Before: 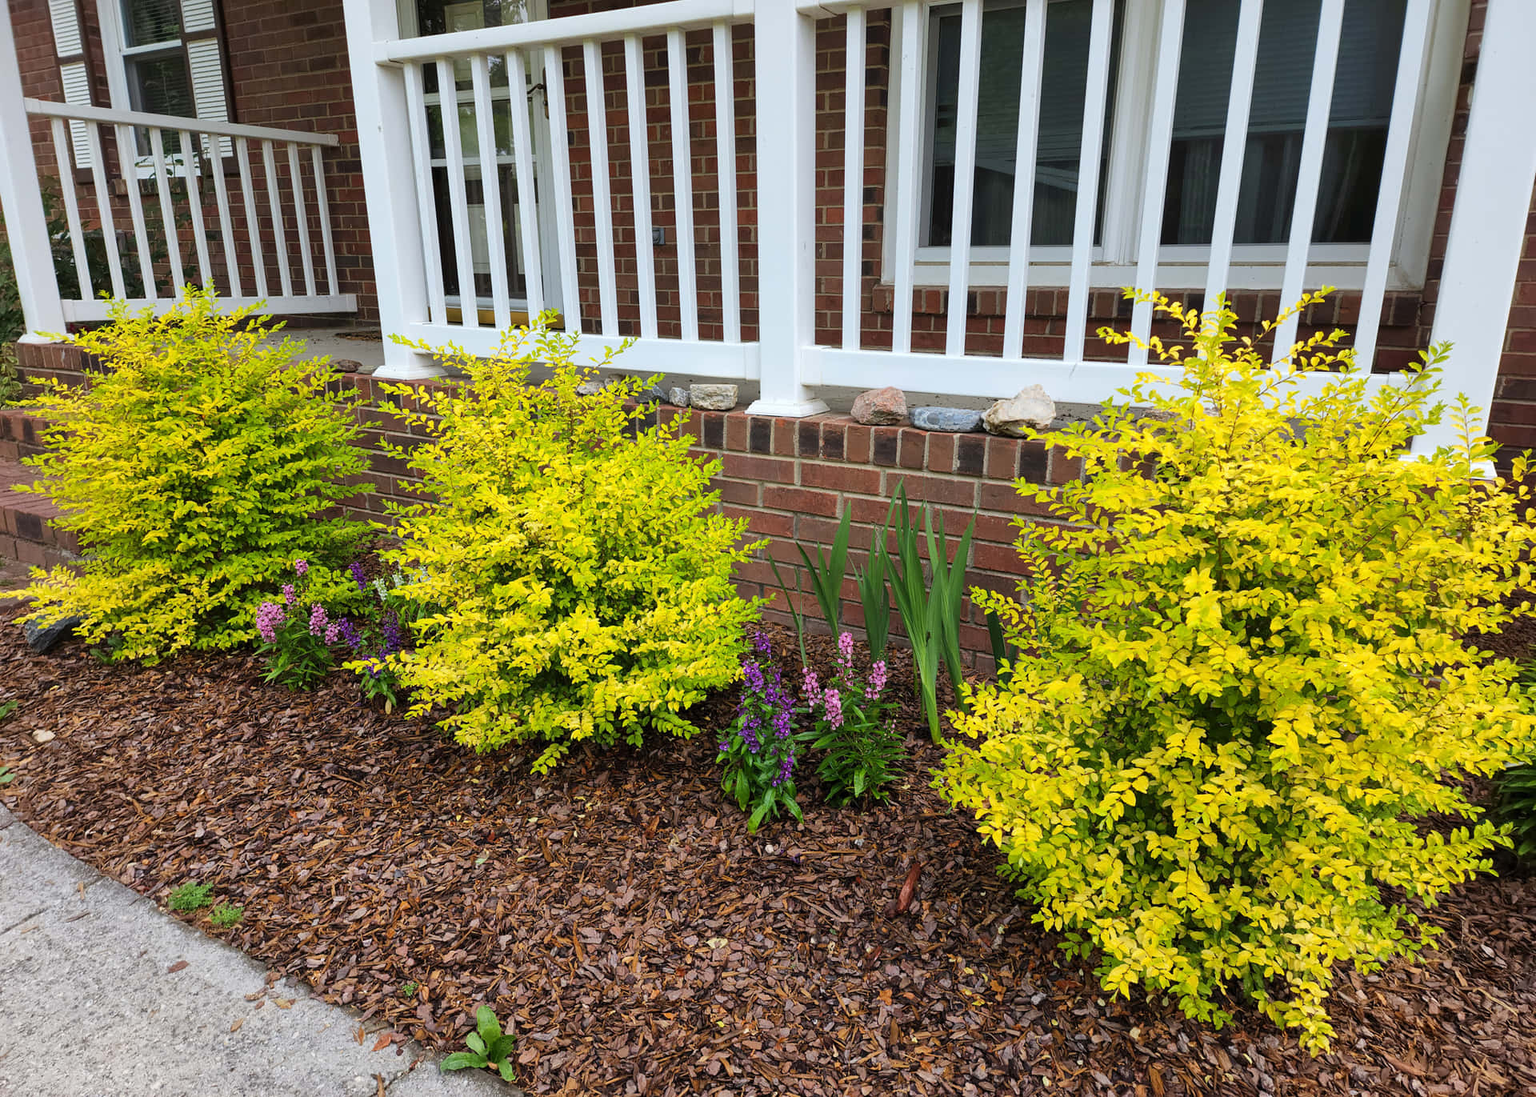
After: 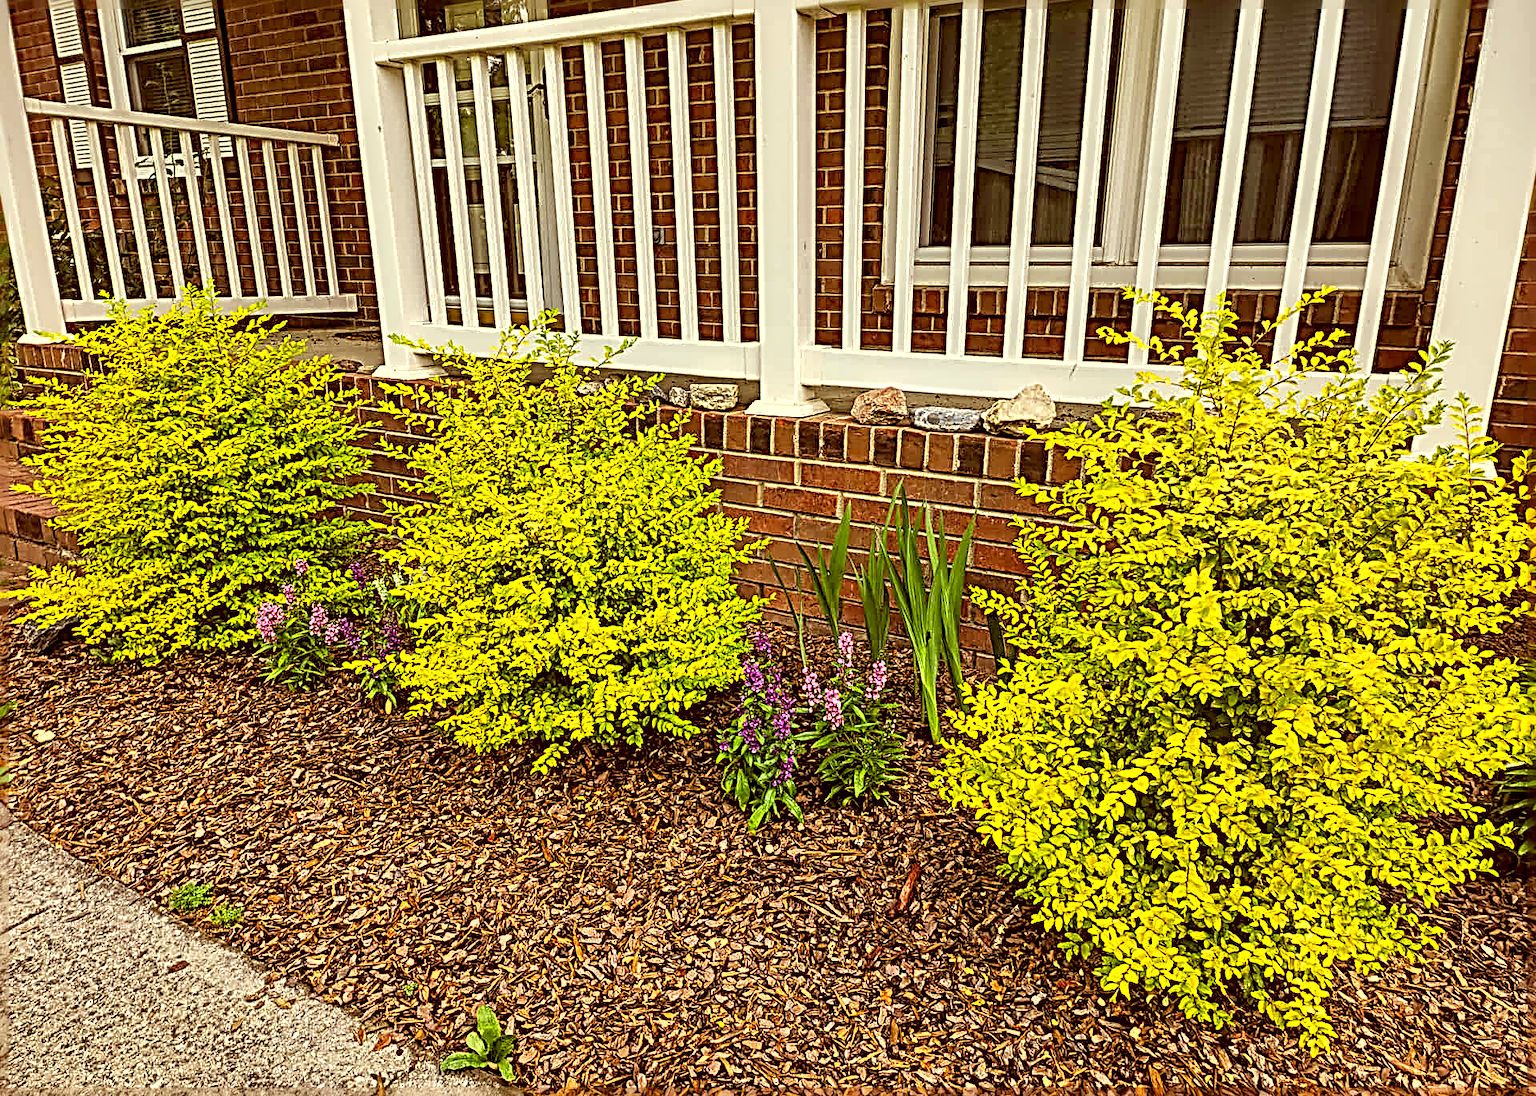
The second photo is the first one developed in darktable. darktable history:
sharpen: radius 4.026, amount 1.988
color correction: highlights a* 1.12, highlights b* 24.61, shadows a* 15.8, shadows b* 24.76
shadows and highlights: radius 106.41, shadows 40.89, highlights -72.28, low approximation 0.01, soften with gaussian
contrast brightness saturation: brightness 0.09, saturation 0.194
local contrast: highlights 60%, shadows 61%, detail 160%
